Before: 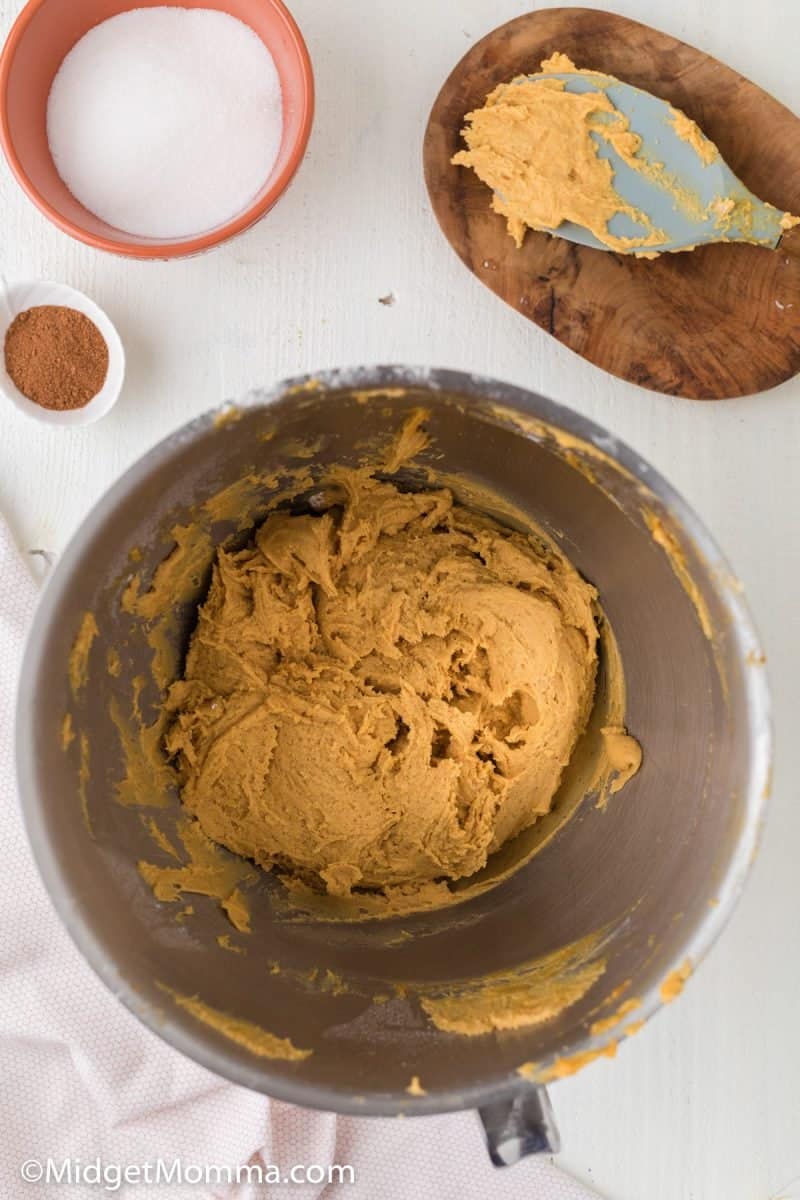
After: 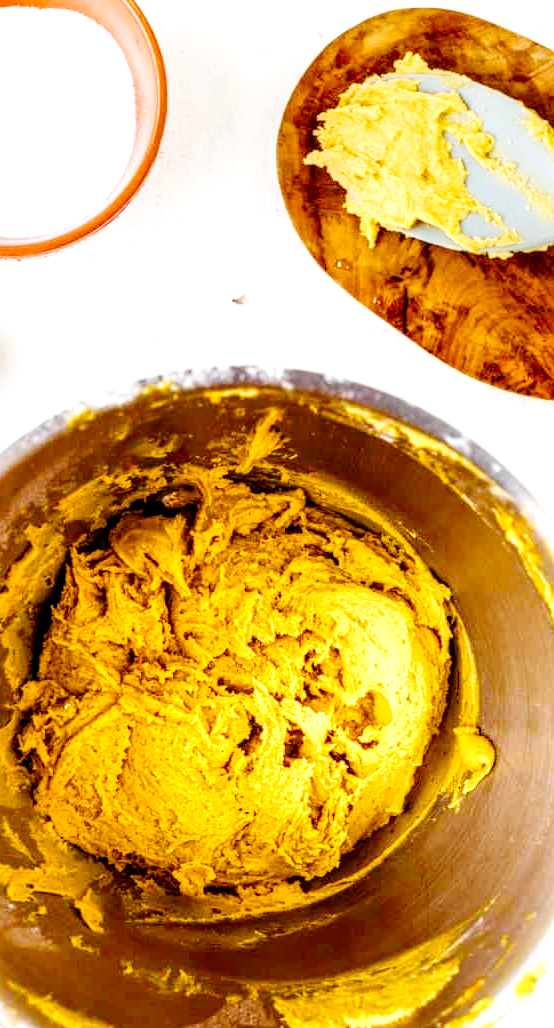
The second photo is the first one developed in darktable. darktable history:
base curve: curves: ch0 [(0, 0.003) (0.001, 0.002) (0.006, 0.004) (0.02, 0.022) (0.048, 0.086) (0.094, 0.234) (0.162, 0.431) (0.258, 0.629) (0.385, 0.8) (0.548, 0.918) (0.751, 0.988) (1, 1)], preserve colors none
color balance rgb: linear chroma grading › shadows 18.943%, linear chroma grading › highlights 3.041%, linear chroma grading › mid-tones 9.724%, perceptual saturation grading › global saturation 34.554%, perceptual saturation grading › highlights -24.775%, perceptual saturation grading › shadows 49.948%
local contrast: highlights 11%, shadows 38%, detail 183%, midtone range 0.464
crop: left 18.462%, right 12.263%, bottom 14.264%
